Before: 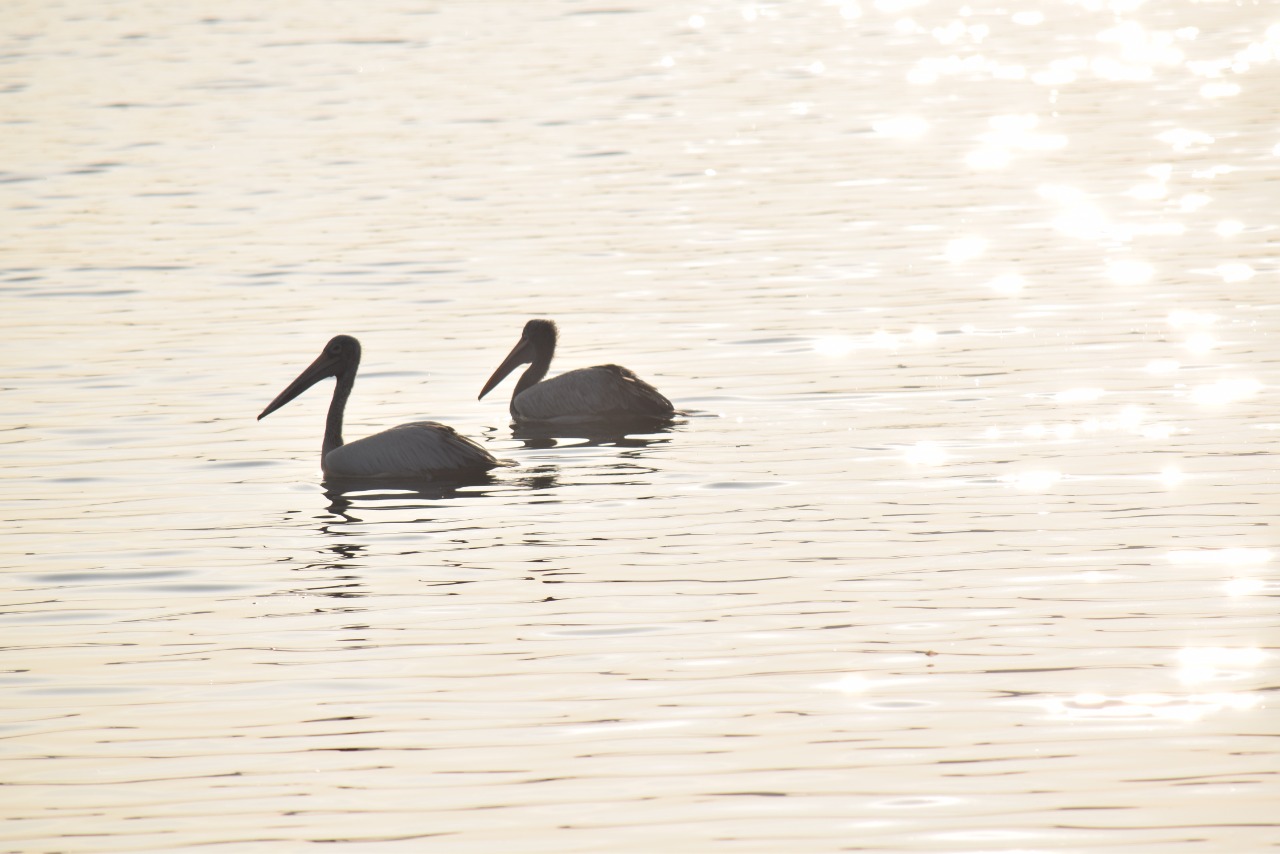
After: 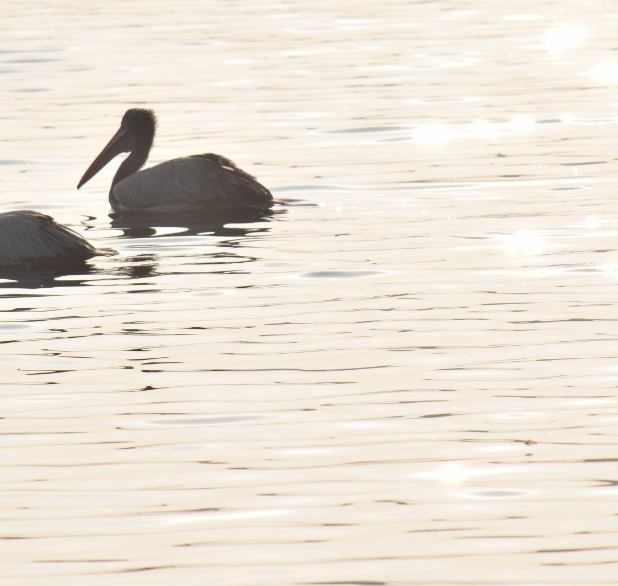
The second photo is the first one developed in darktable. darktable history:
crop: left 31.398%, top 24.801%, right 20.257%, bottom 6.507%
